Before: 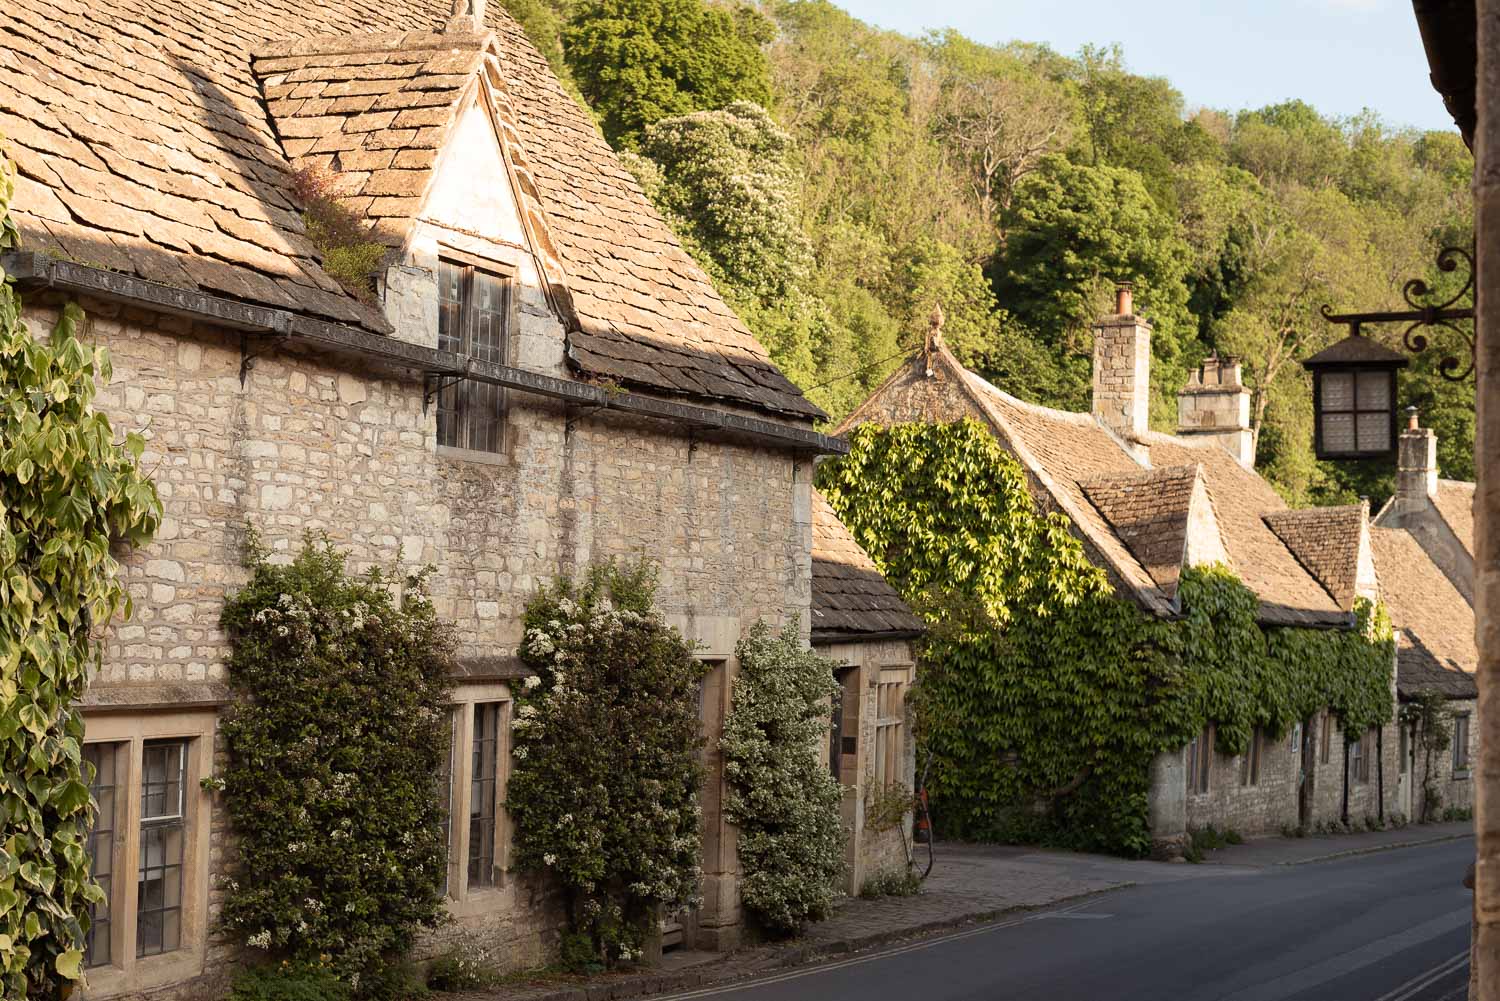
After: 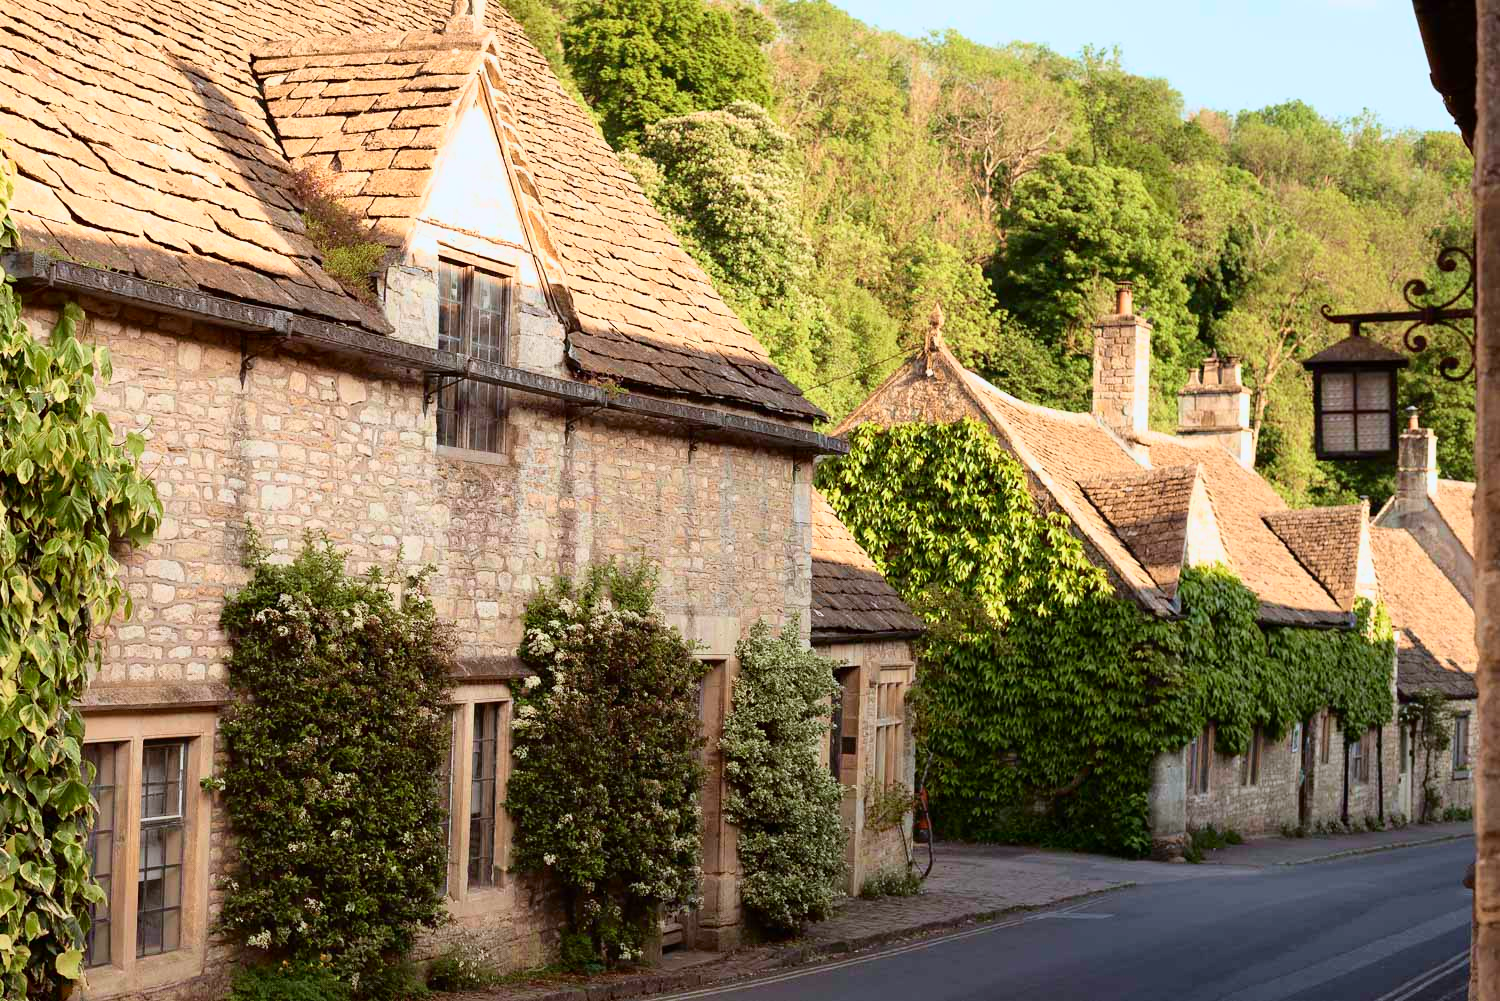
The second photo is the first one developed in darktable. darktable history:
tone curve: curves: ch0 [(0, 0) (0.091, 0.077) (0.389, 0.458) (0.745, 0.82) (0.844, 0.908) (0.909, 0.942) (1, 0.973)]; ch1 [(0, 0) (0.437, 0.404) (0.5, 0.5) (0.529, 0.556) (0.58, 0.603) (0.616, 0.649) (1, 1)]; ch2 [(0, 0) (0.442, 0.415) (0.5, 0.5) (0.535, 0.557) (0.585, 0.62) (1, 1)], color space Lab, independent channels, preserve colors none
white balance: red 0.976, blue 1.04
